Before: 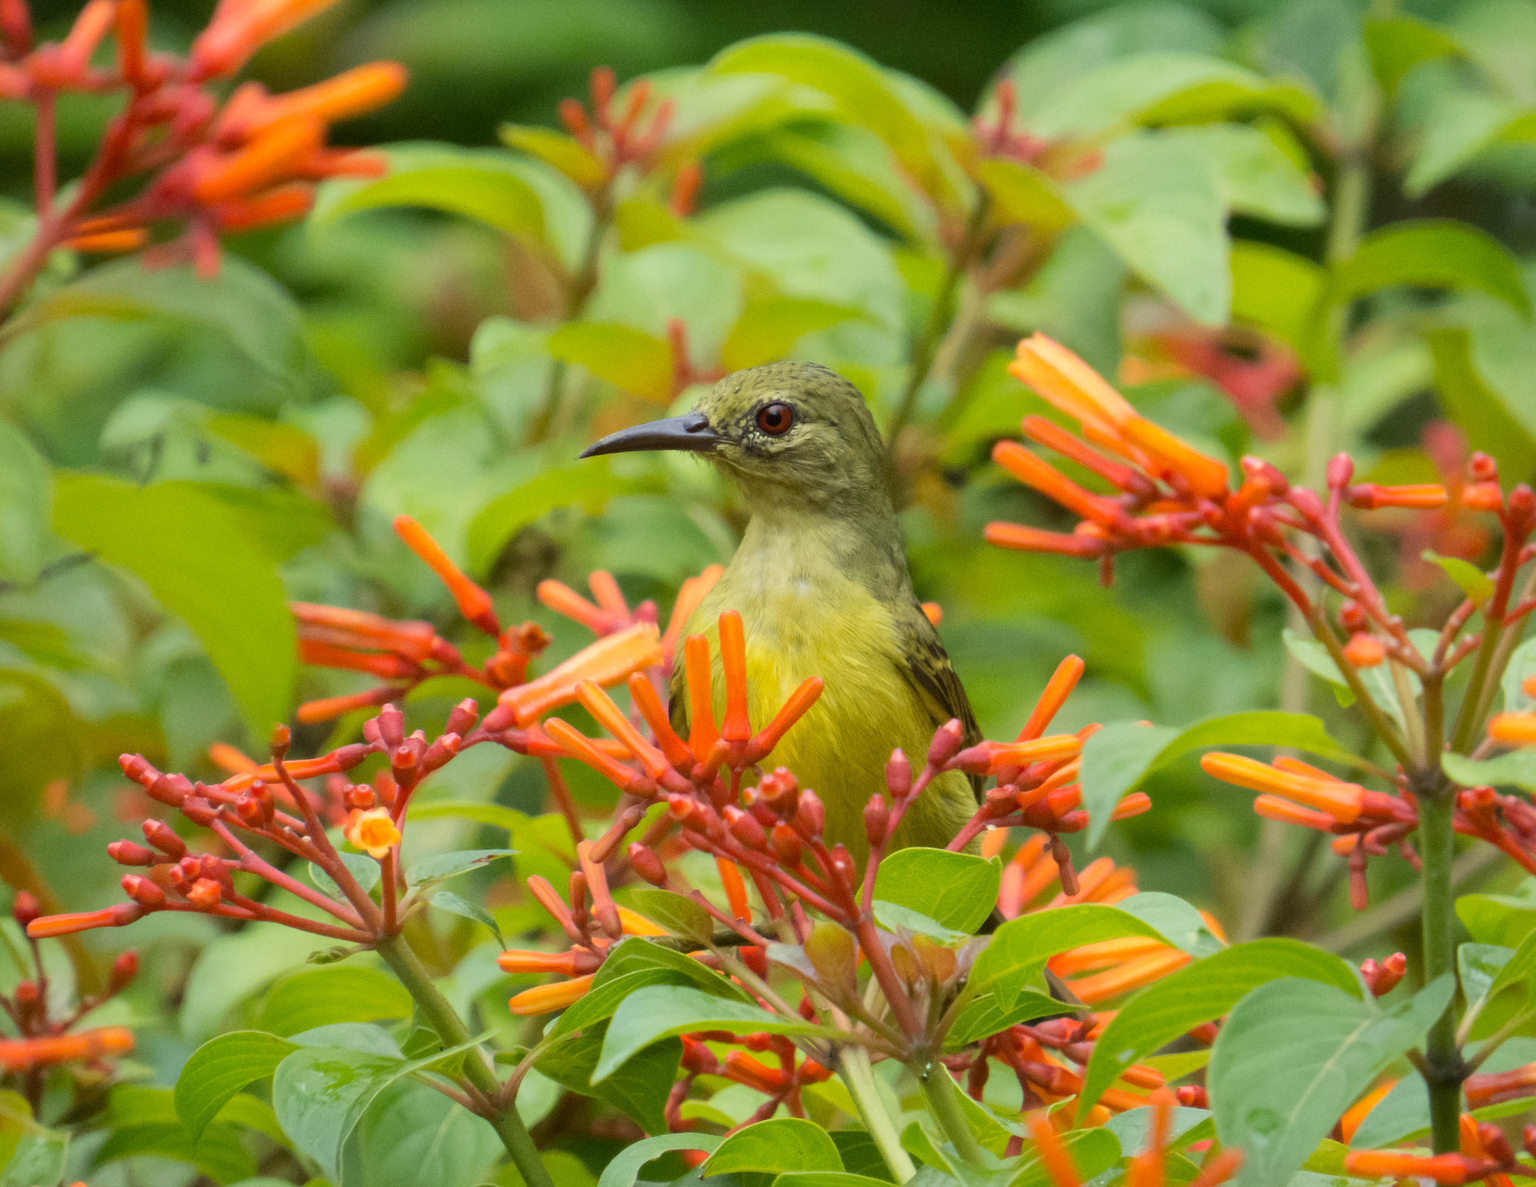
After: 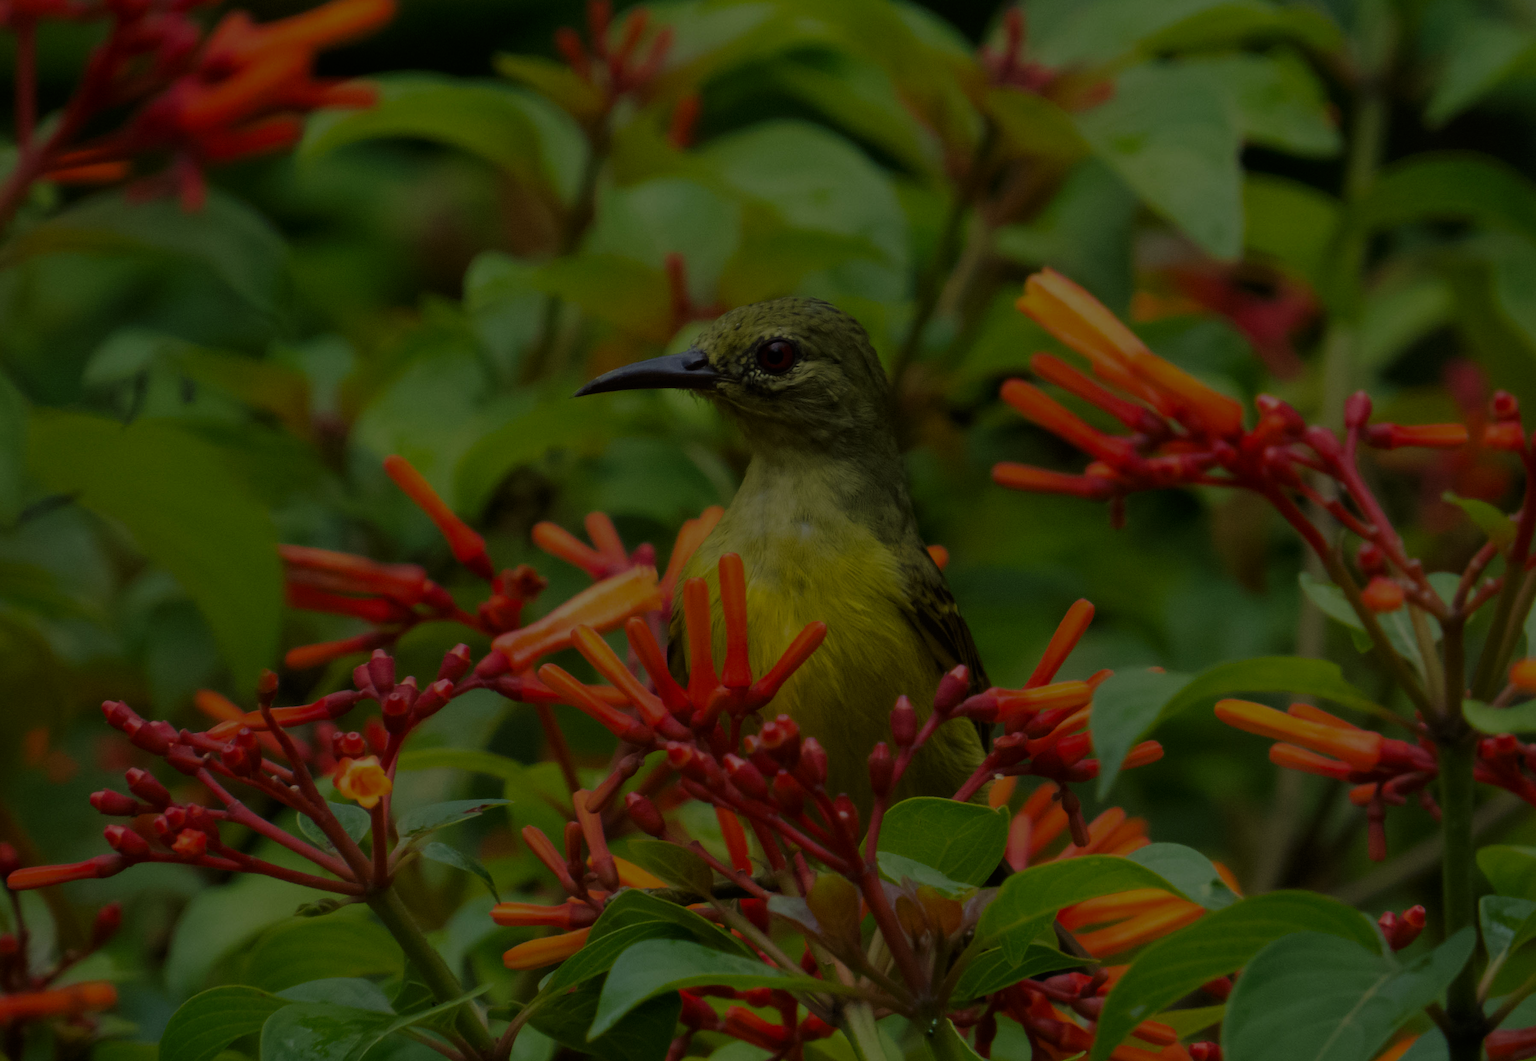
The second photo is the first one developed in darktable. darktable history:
exposure: exposure -2.429 EV, compensate exposure bias true, compensate highlight preservation false
crop: left 1.344%, top 6.14%, right 1.442%, bottom 6.928%
tone curve: curves: ch0 [(0.003, 0) (0.066, 0.023) (0.154, 0.082) (0.281, 0.221) (0.405, 0.389) (0.517, 0.553) (0.716, 0.743) (0.822, 0.882) (1, 1)]; ch1 [(0, 0) (0.164, 0.115) (0.337, 0.332) (0.39, 0.398) (0.464, 0.461) (0.501, 0.5) (0.521, 0.526) (0.571, 0.606) (0.656, 0.677) (0.723, 0.731) (0.811, 0.796) (1, 1)]; ch2 [(0, 0) (0.337, 0.382) (0.464, 0.476) (0.501, 0.502) (0.527, 0.54) (0.556, 0.567) (0.575, 0.606) (0.659, 0.736) (1, 1)], preserve colors none
